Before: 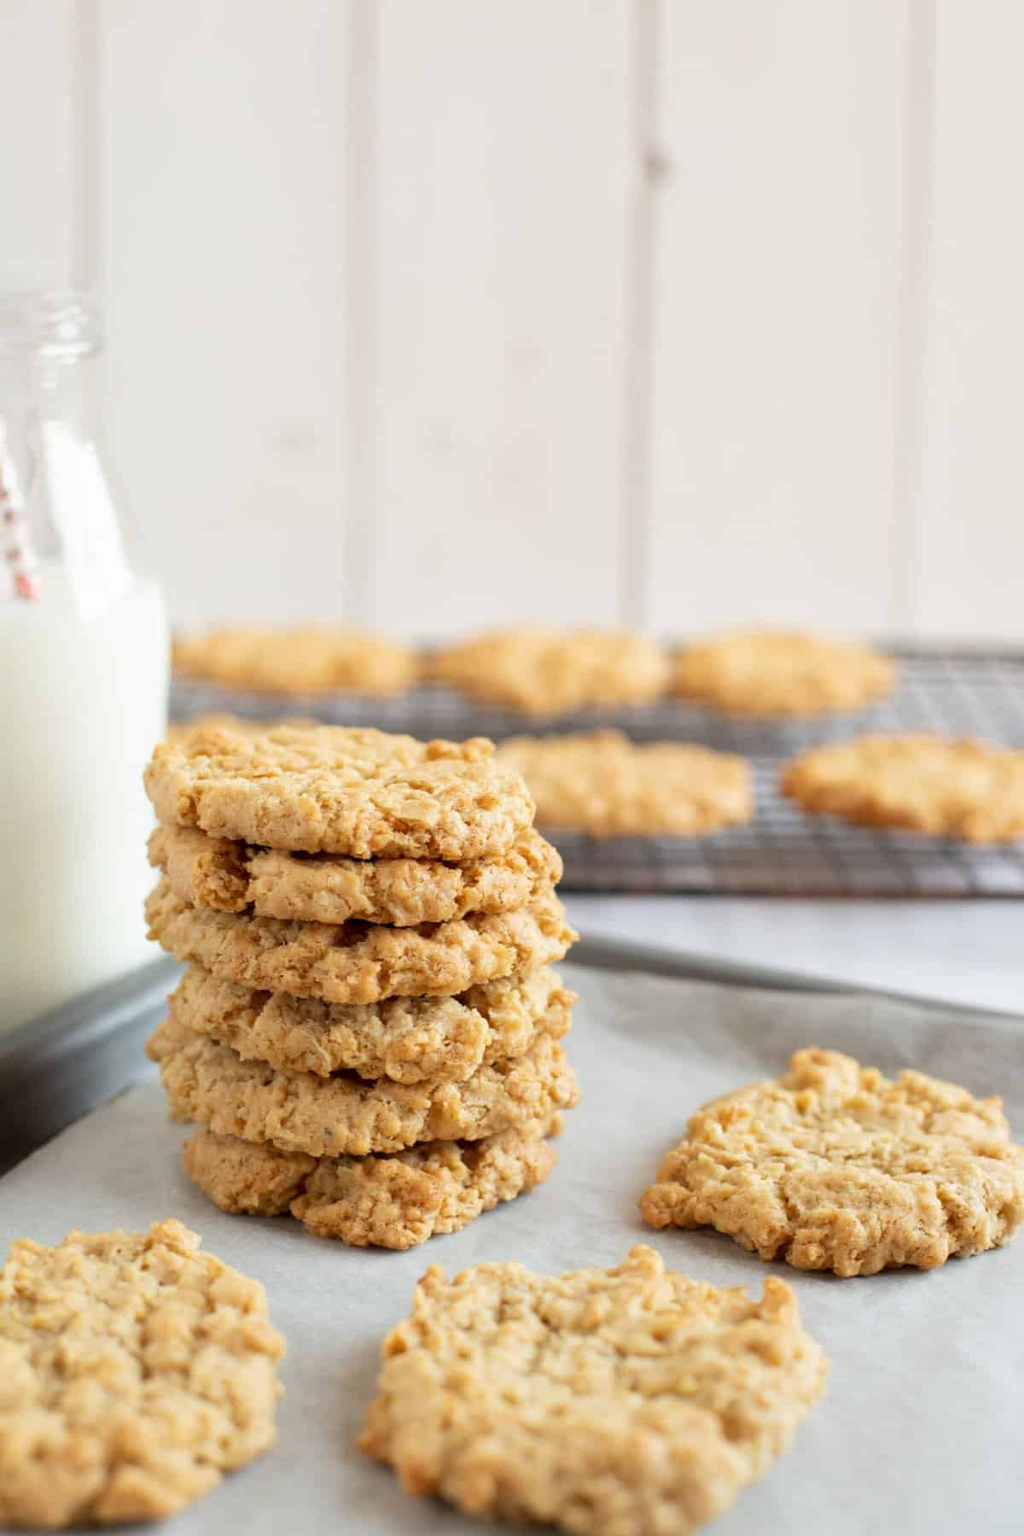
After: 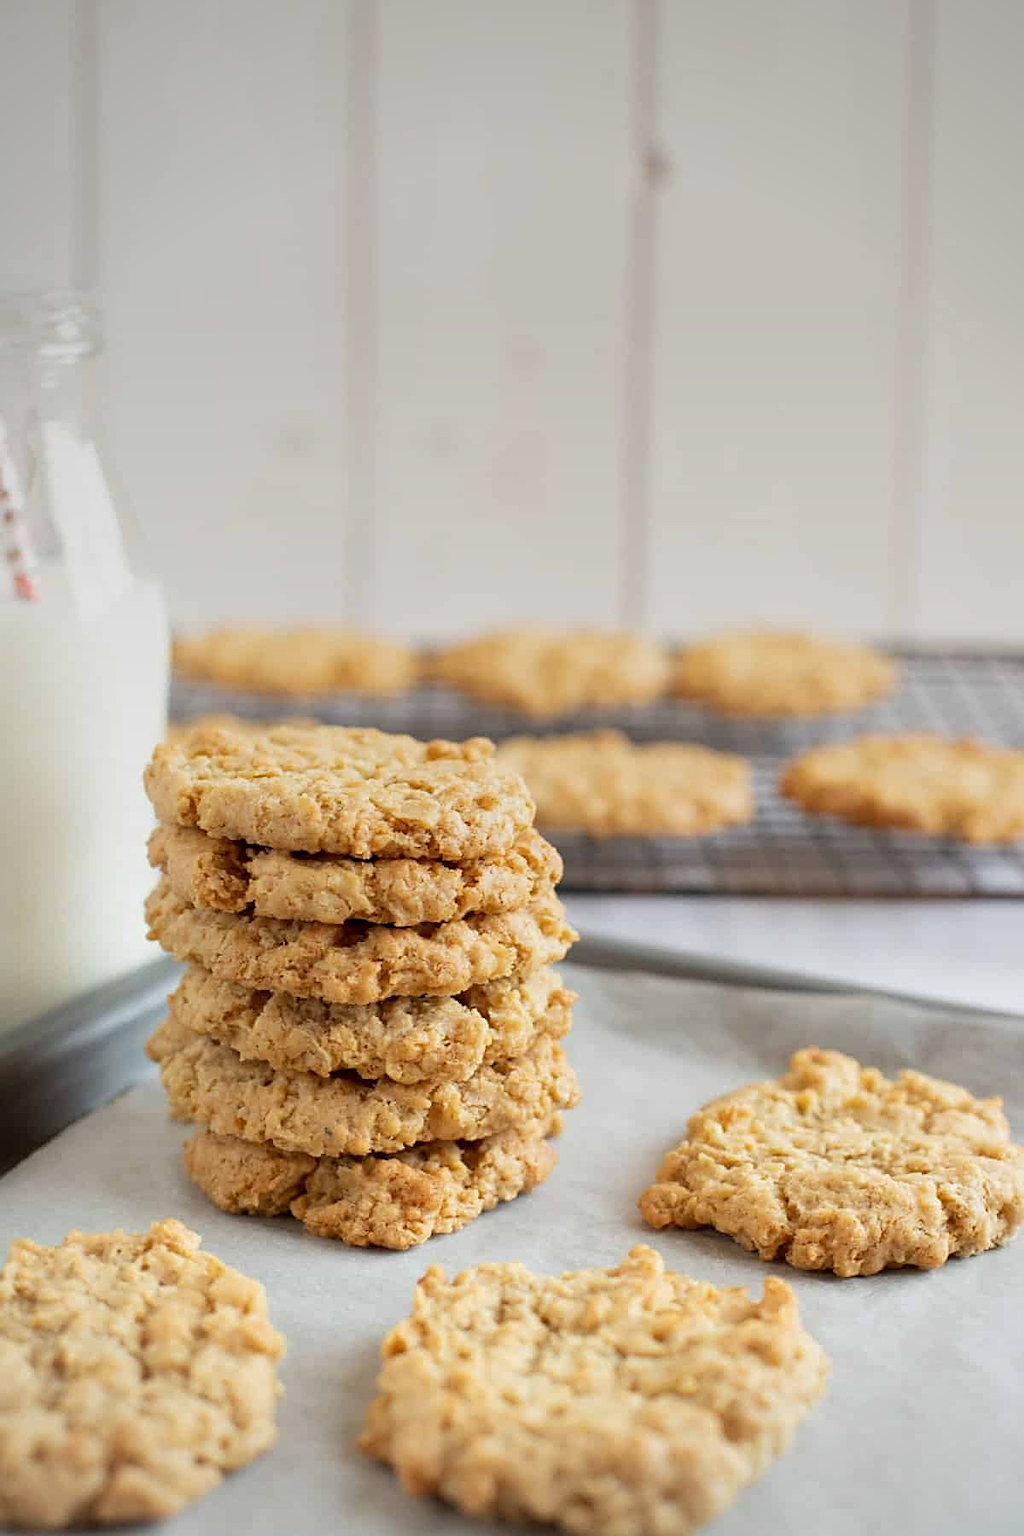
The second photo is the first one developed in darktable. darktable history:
graduated density: on, module defaults
sharpen: on, module defaults
vignetting: fall-off radius 81.94%
